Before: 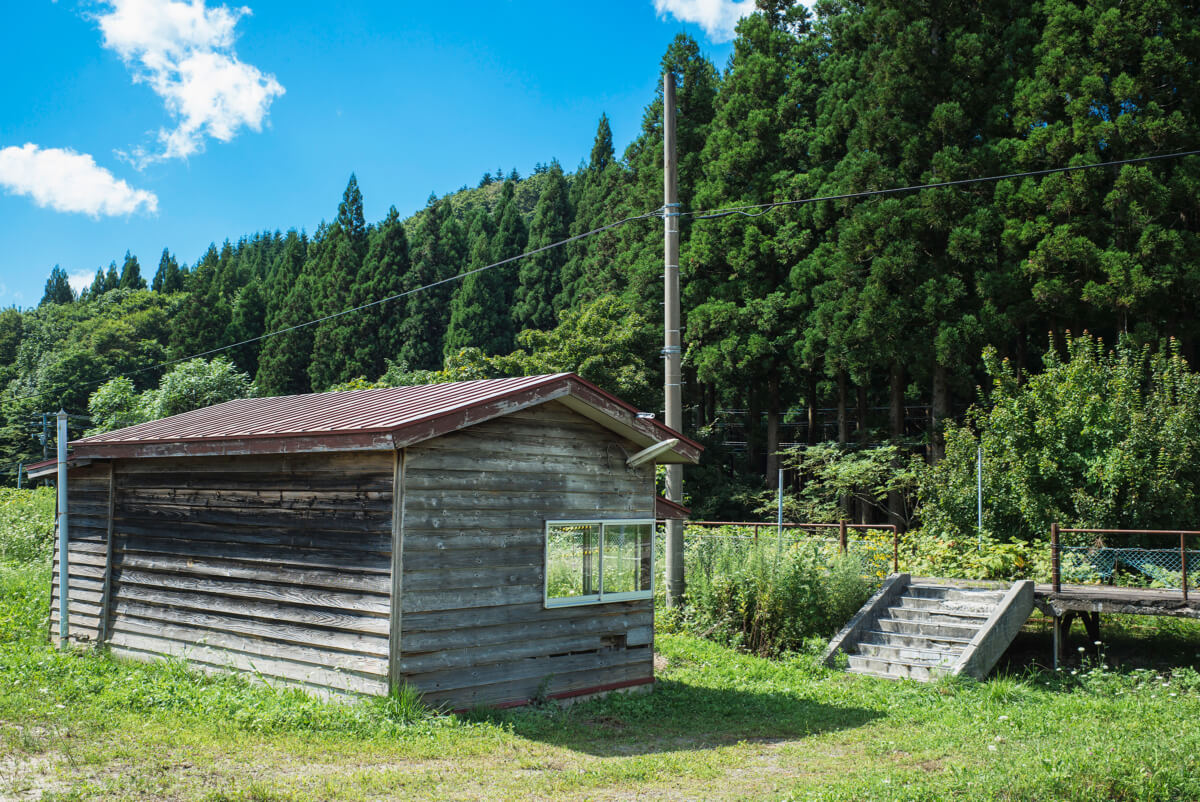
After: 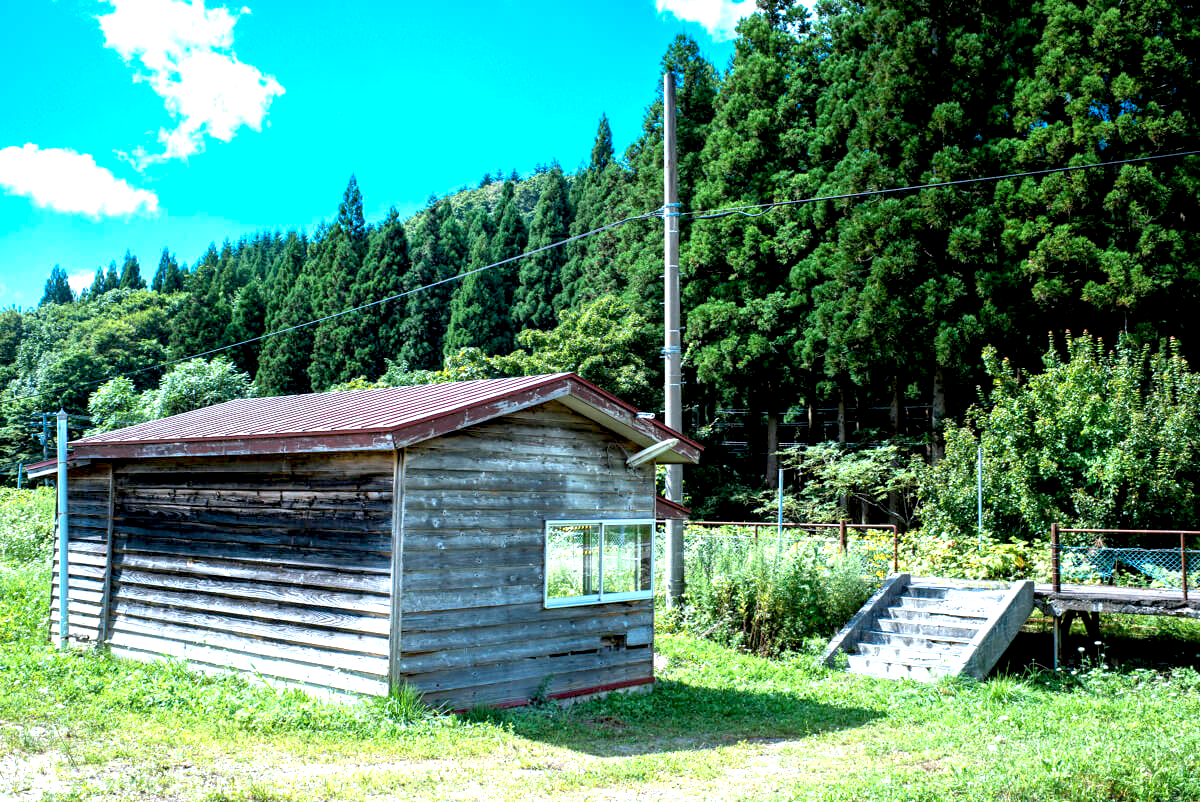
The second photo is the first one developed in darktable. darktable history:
color balance rgb: power › chroma 0.478%, power › hue 261.84°, linear chroma grading › shadows -1.681%, linear chroma grading › highlights -14.511%, linear chroma grading › global chroma -9.539%, linear chroma grading › mid-tones -9.748%, perceptual saturation grading › global saturation 30.579%, global vibrance 23.885%
color correction: highlights a* -1.99, highlights b* -18.3
local contrast: highlights 102%, shadows 102%, detail 119%, midtone range 0.2
exposure: black level correction 0.011, exposure 1.086 EV, compensate exposure bias true, compensate highlight preservation false
